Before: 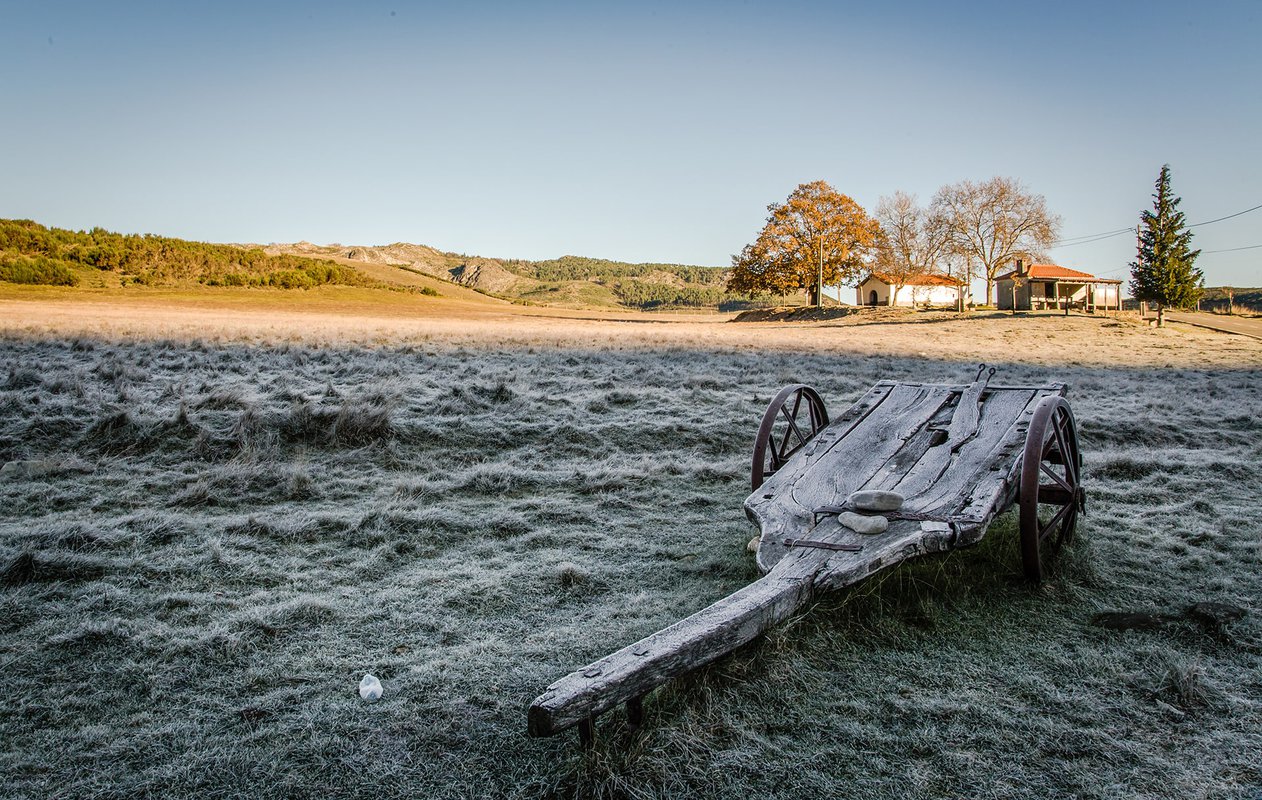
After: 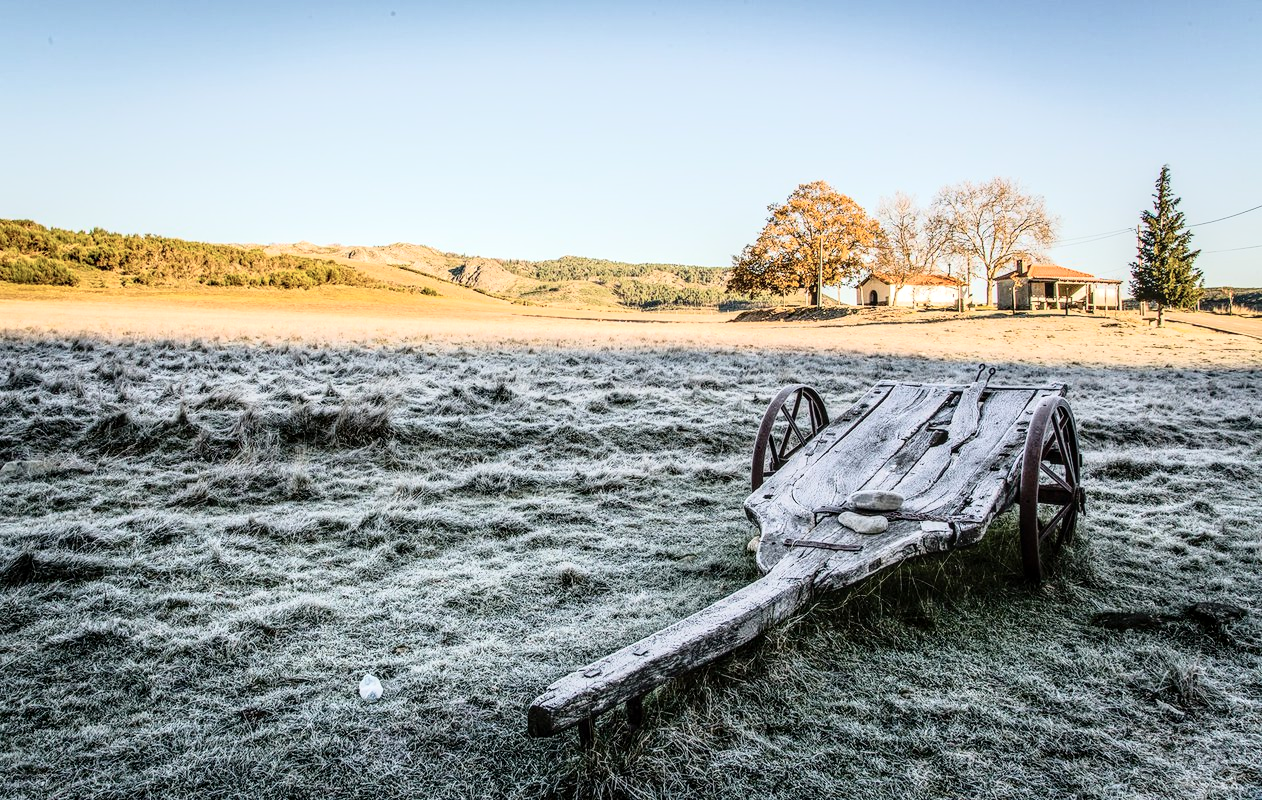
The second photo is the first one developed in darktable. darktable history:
local contrast: on, module defaults
tone curve: curves: ch0 [(0, 0) (0.003, 0.002) (0.011, 0.008) (0.025, 0.019) (0.044, 0.034) (0.069, 0.053) (0.1, 0.079) (0.136, 0.127) (0.177, 0.191) (0.224, 0.274) (0.277, 0.367) (0.335, 0.465) (0.399, 0.552) (0.468, 0.643) (0.543, 0.737) (0.623, 0.82) (0.709, 0.891) (0.801, 0.928) (0.898, 0.963) (1, 1)], color space Lab, independent channels, preserve colors none
